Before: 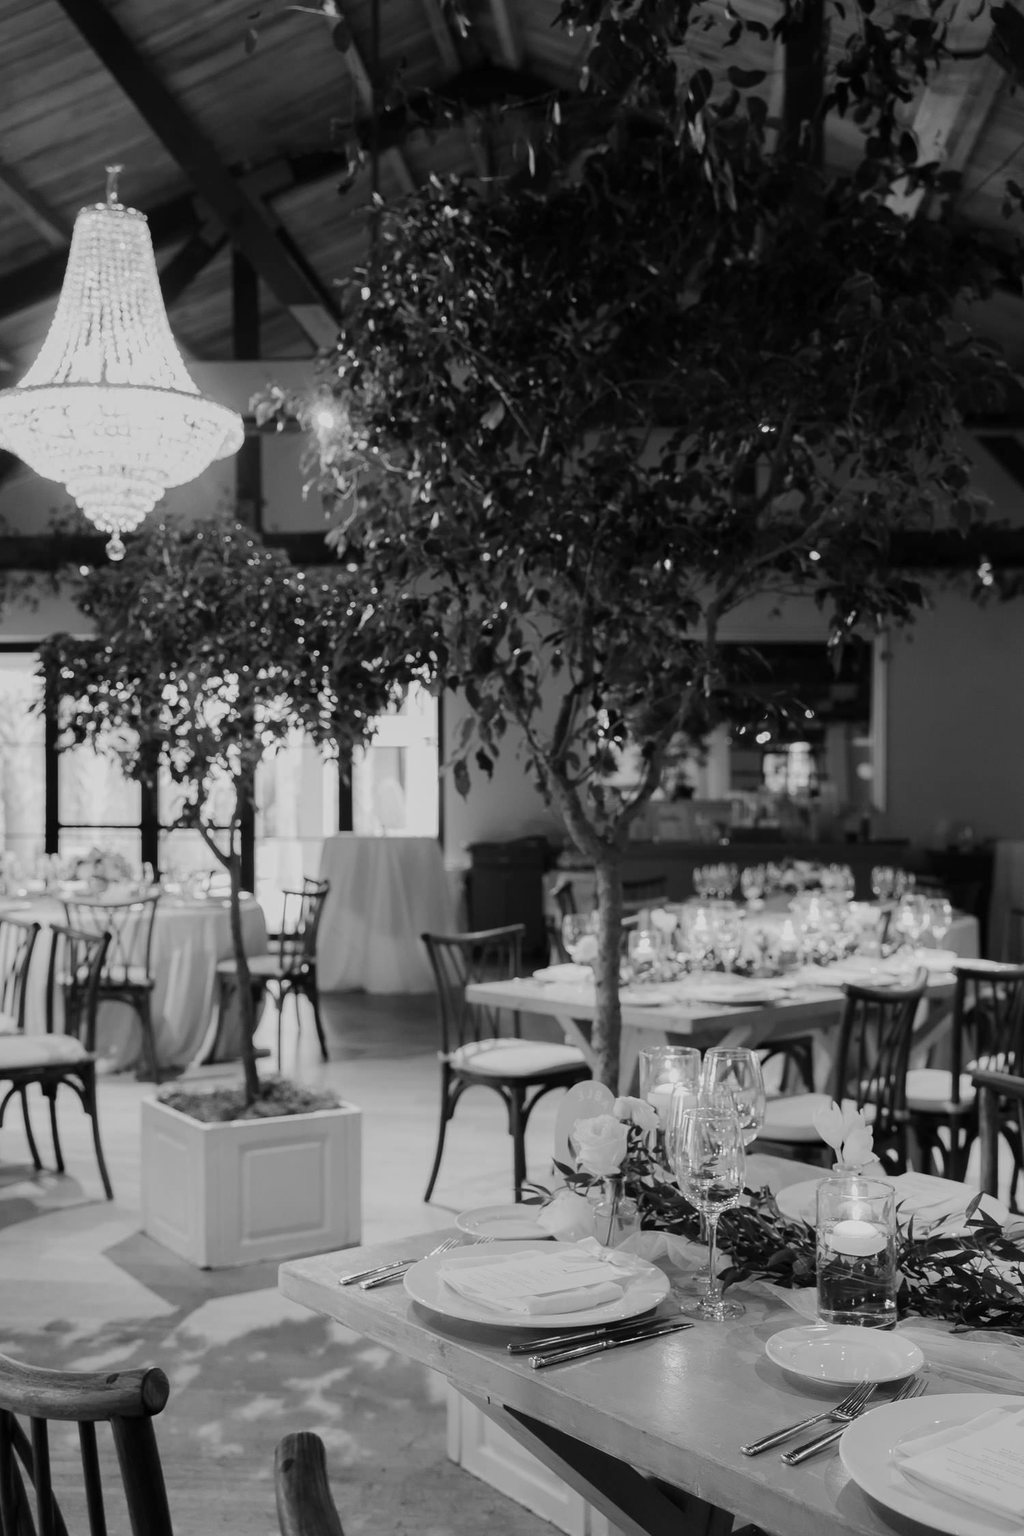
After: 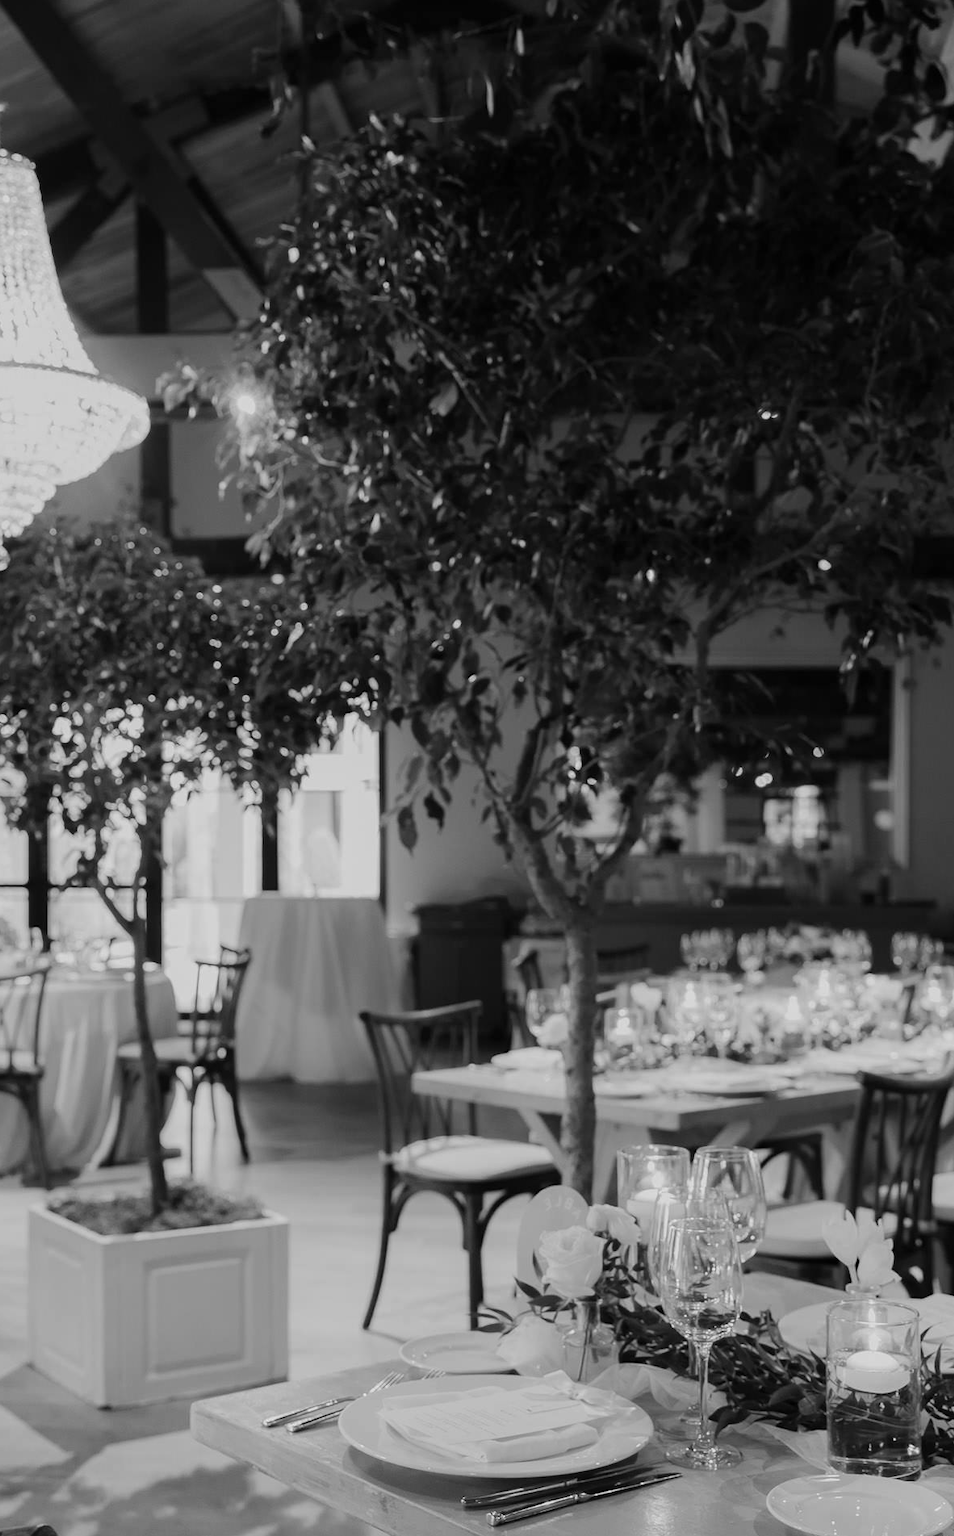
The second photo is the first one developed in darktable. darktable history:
crop: left 11.494%, top 5.072%, right 9.587%, bottom 10.325%
